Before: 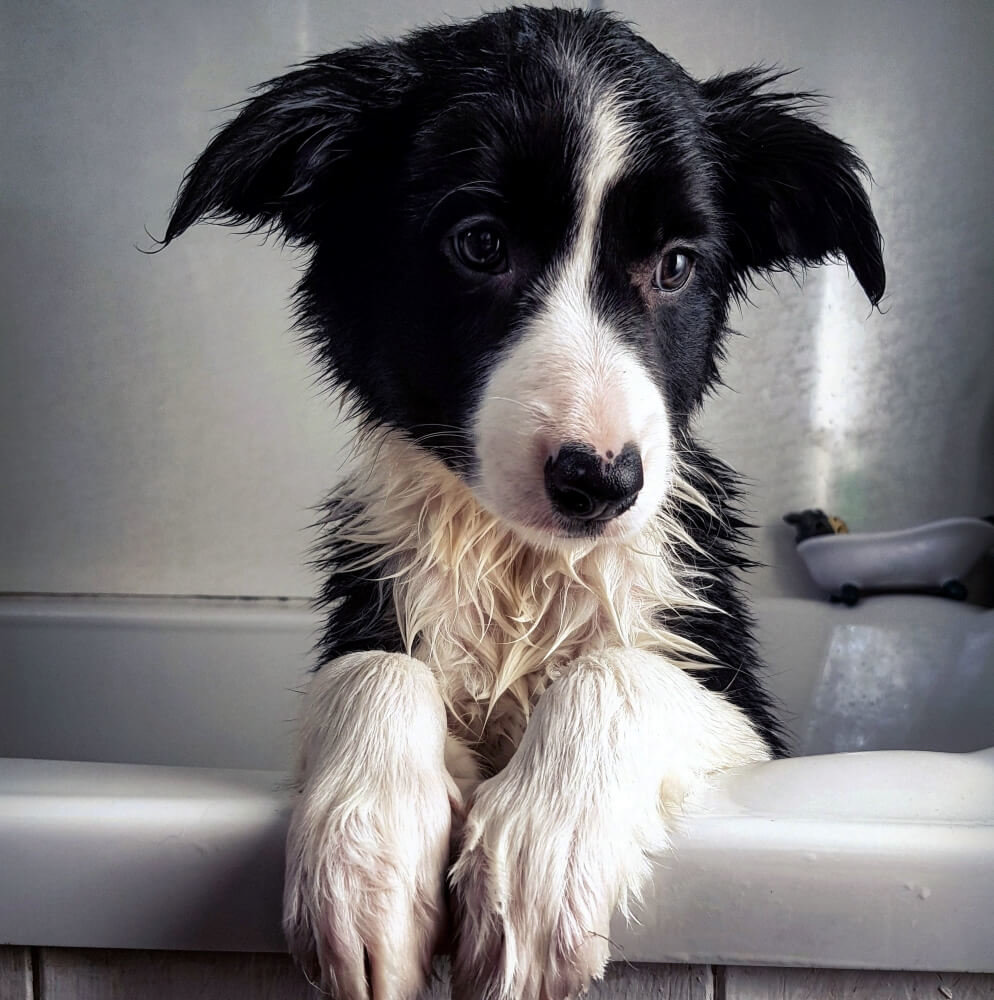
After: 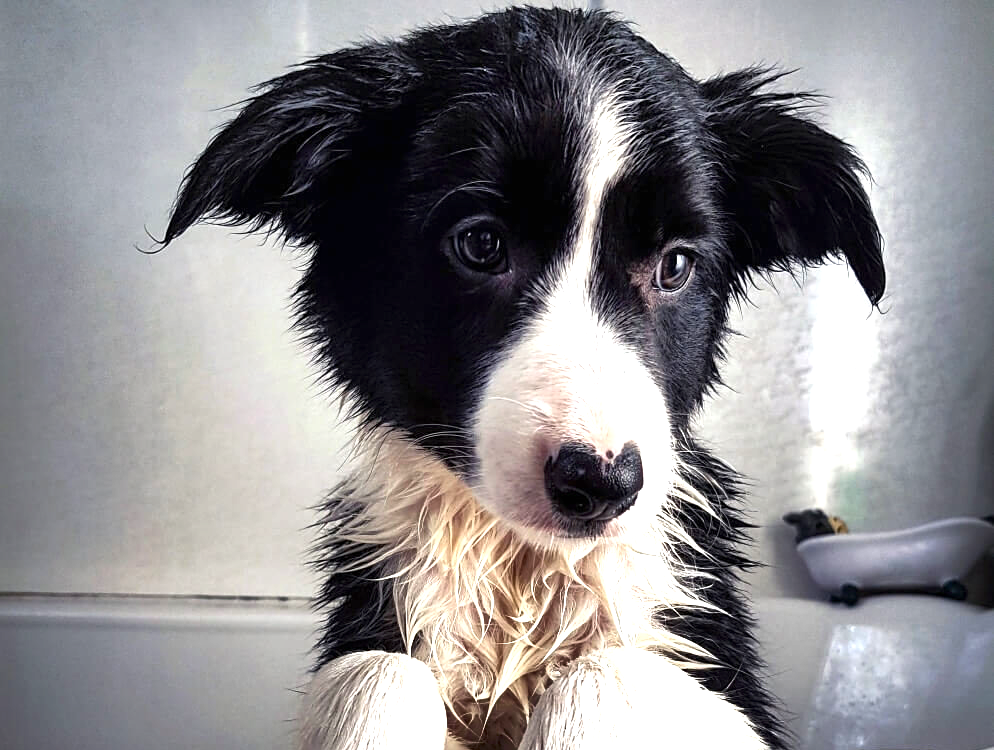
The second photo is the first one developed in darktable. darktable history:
shadows and highlights: shadows 4.59, soften with gaussian
crop: bottom 24.99%
sharpen: amount 0.217
exposure: black level correction 0, exposure 1 EV, compensate highlight preservation false
